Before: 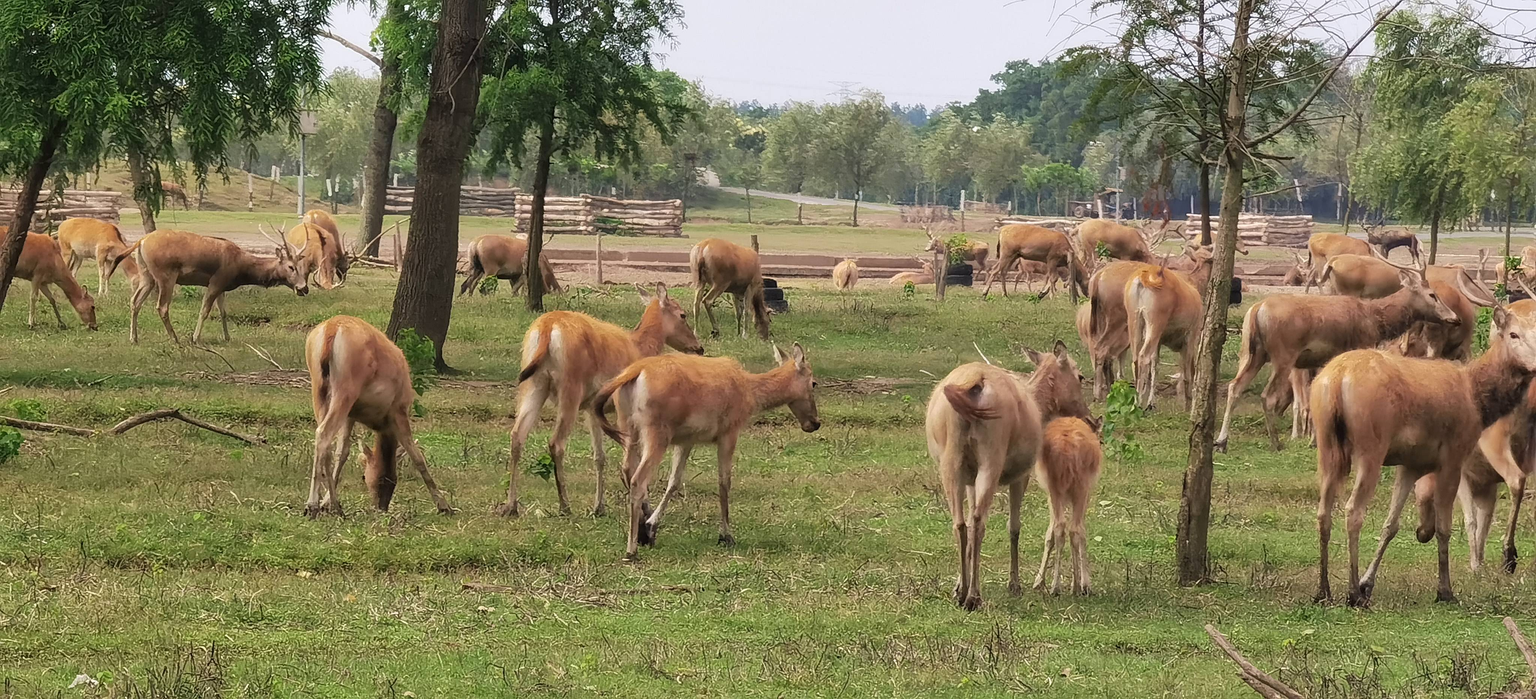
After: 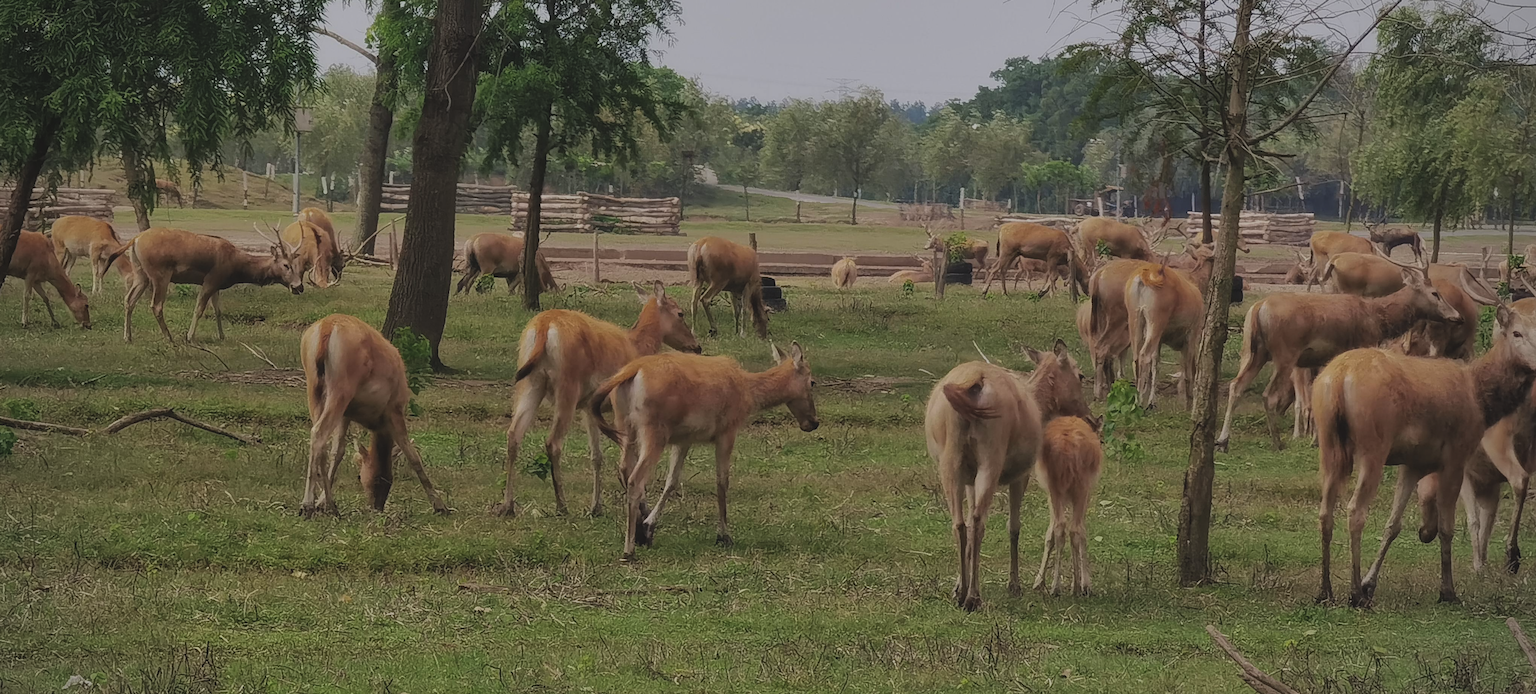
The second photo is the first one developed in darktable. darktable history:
shadows and highlights: shadows 25.37, highlights -24.18
exposure: black level correction -0.017, exposure -1.058 EV, compensate highlight preservation false
vignetting: fall-off radius 60.81%
crop: left 0.48%, top 0.541%, right 0.168%, bottom 0.645%
